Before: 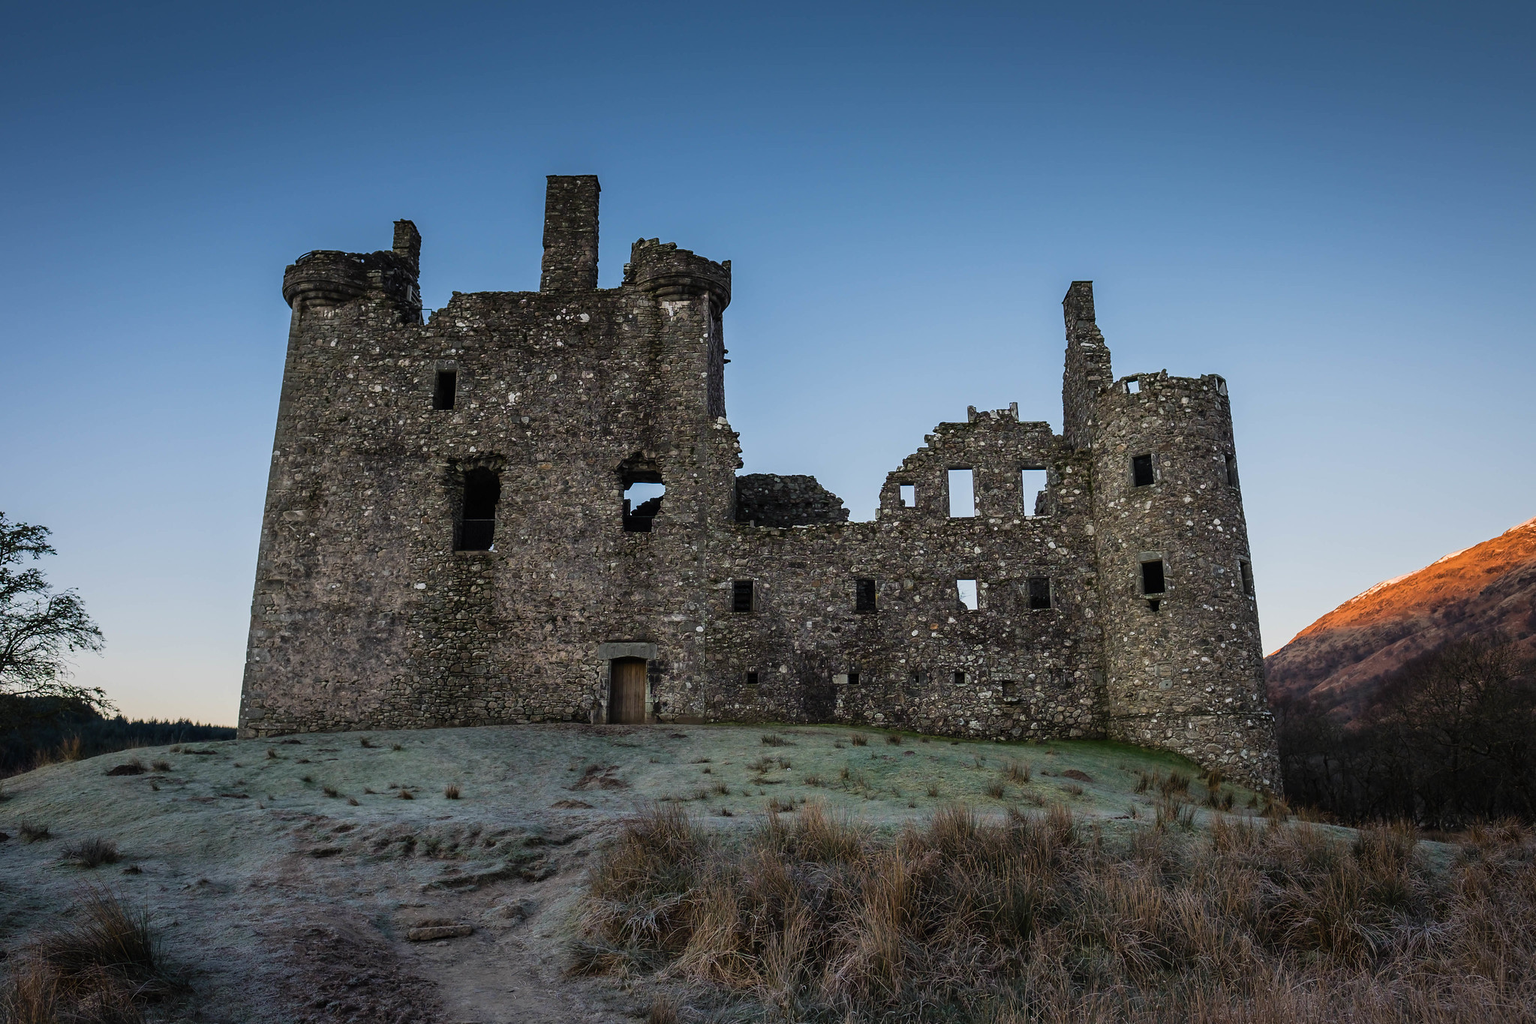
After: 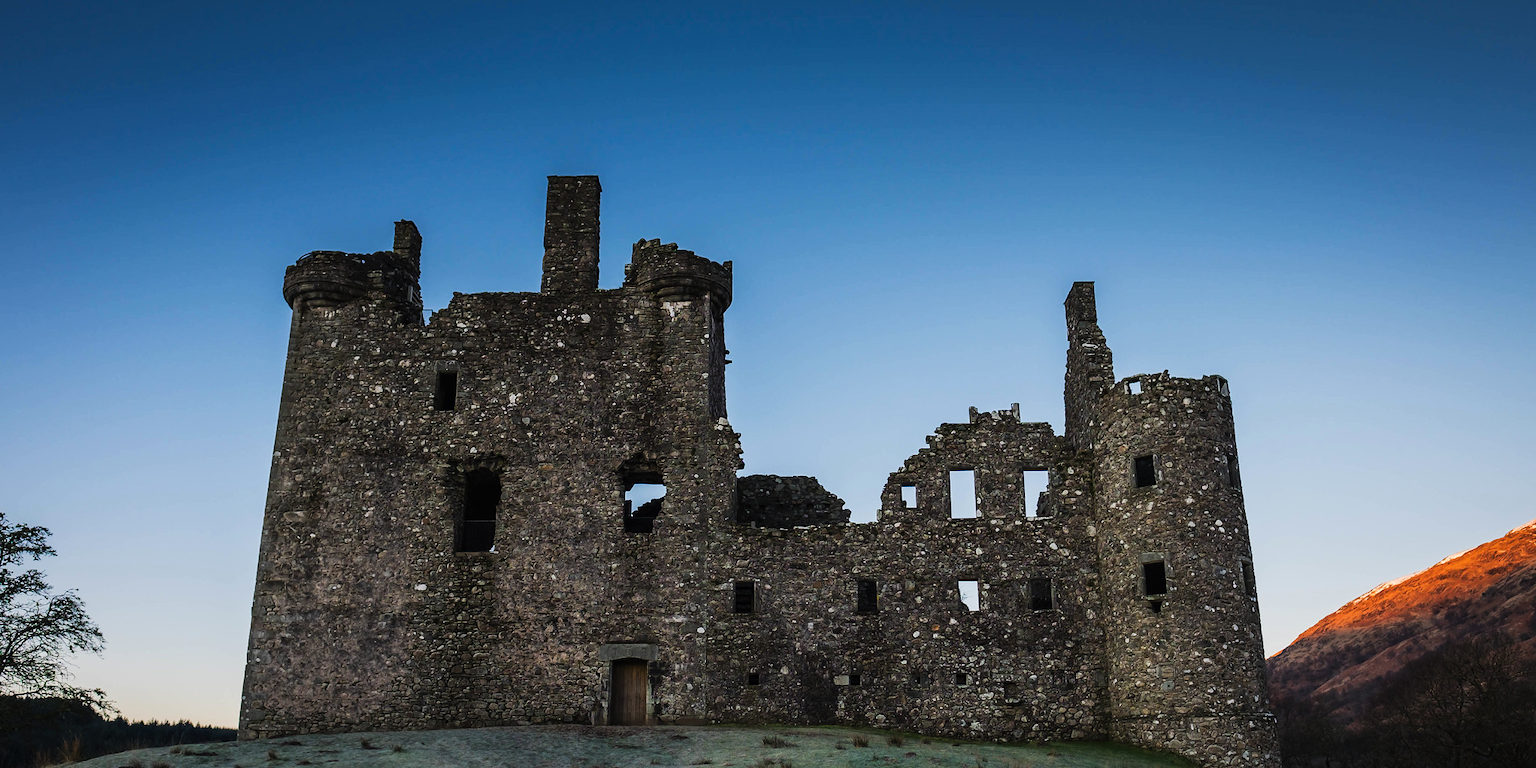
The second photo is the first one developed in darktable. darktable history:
crop: bottom 24.967%
tone curve: curves: ch0 [(0, 0) (0.003, 0.003) (0.011, 0.012) (0.025, 0.024) (0.044, 0.039) (0.069, 0.052) (0.1, 0.072) (0.136, 0.097) (0.177, 0.128) (0.224, 0.168) (0.277, 0.217) (0.335, 0.276) (0.399, 0.345) (0.468, 0.429) (0.543, 0.524) (0.623, 0.628) (0.709, 0.732) (0.801, 0.829) (0.898, 0.919) (1, 1)], preserve colors none
